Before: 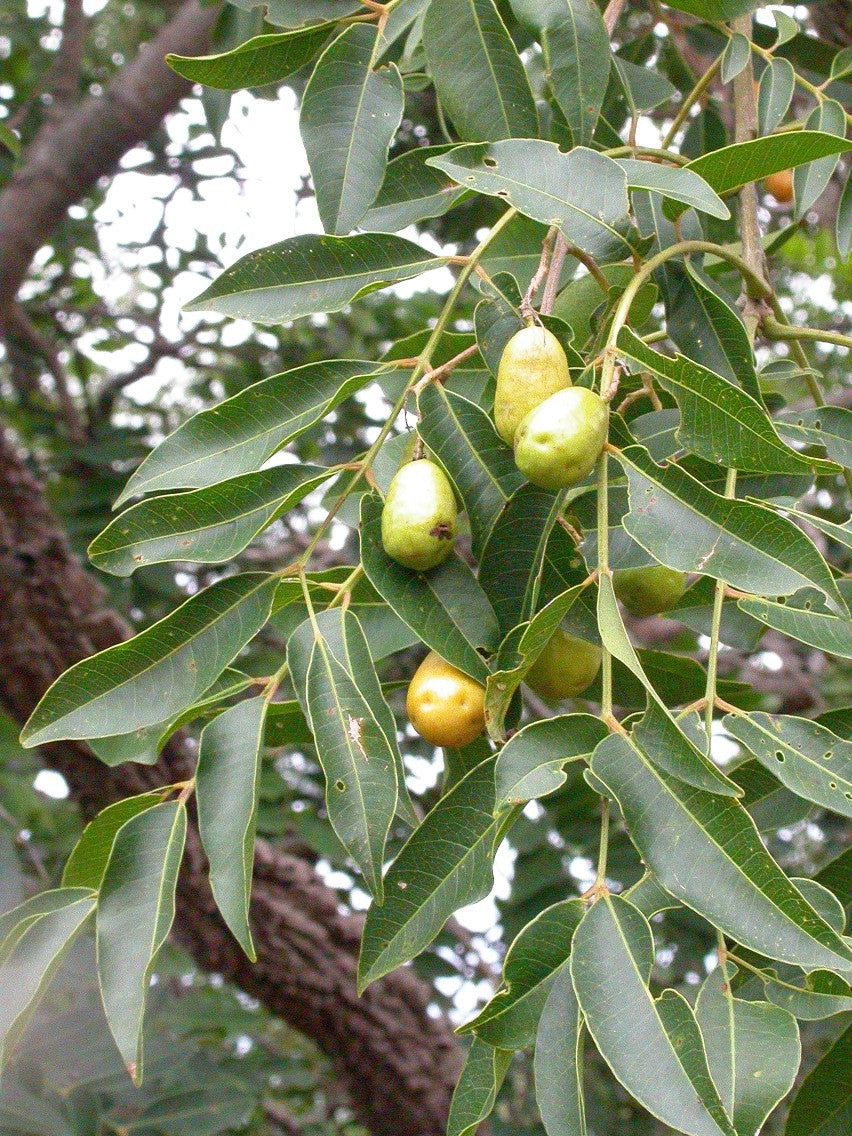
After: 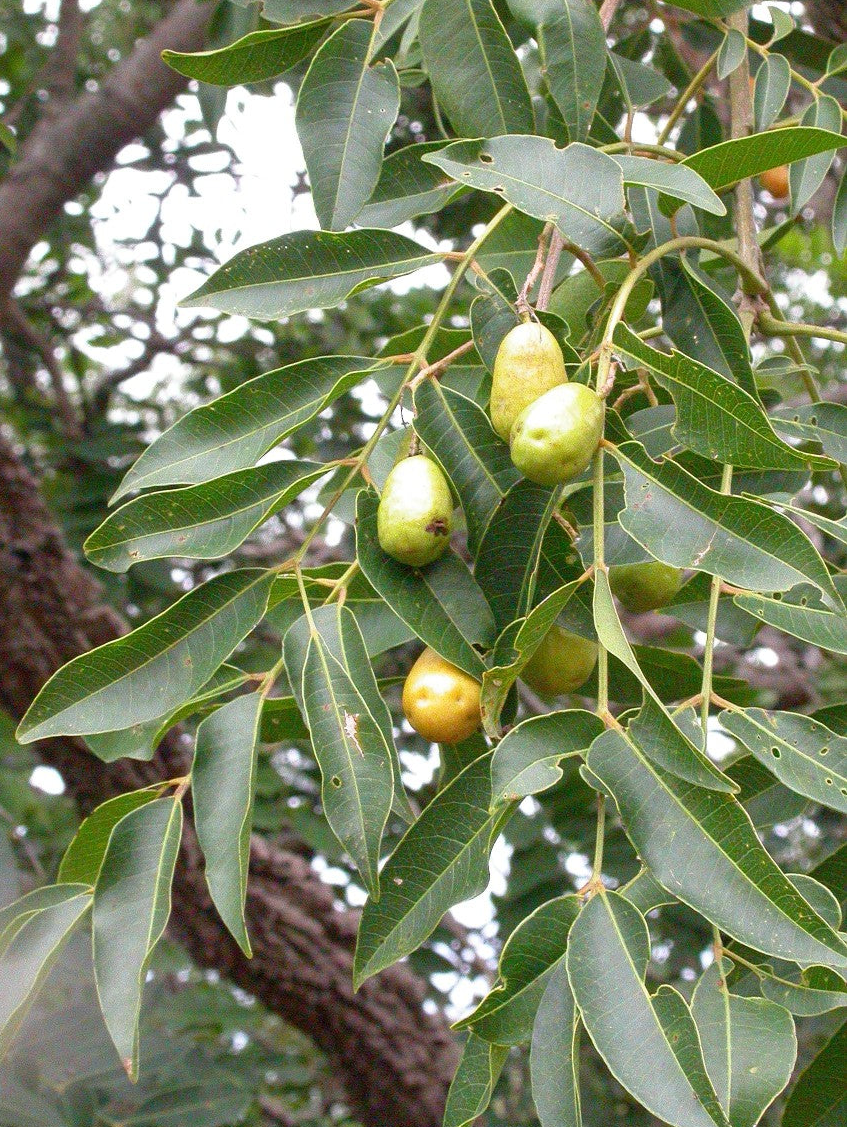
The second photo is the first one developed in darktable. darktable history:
crop and rotate: left 0.538%, top 0.403%, bottom 0.342%
